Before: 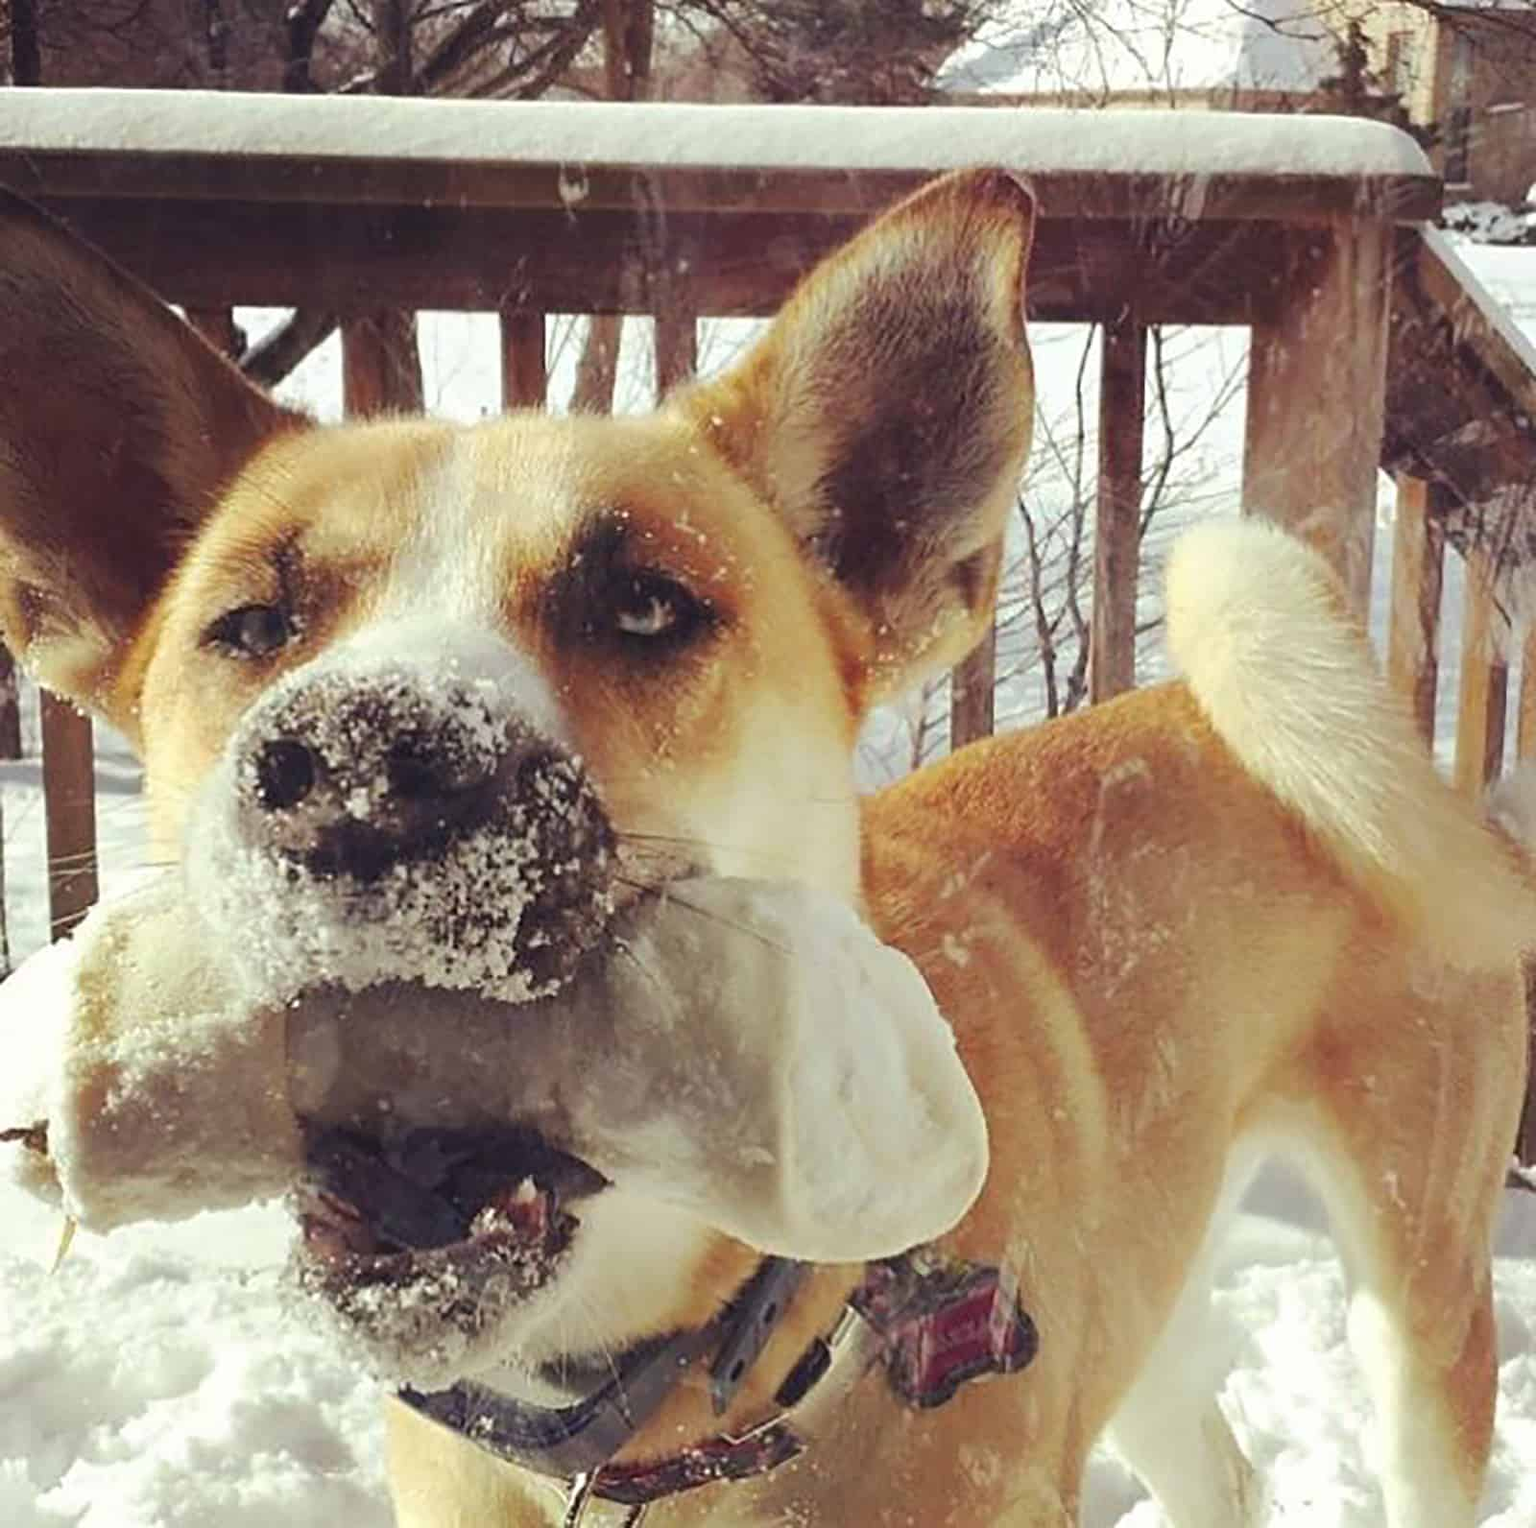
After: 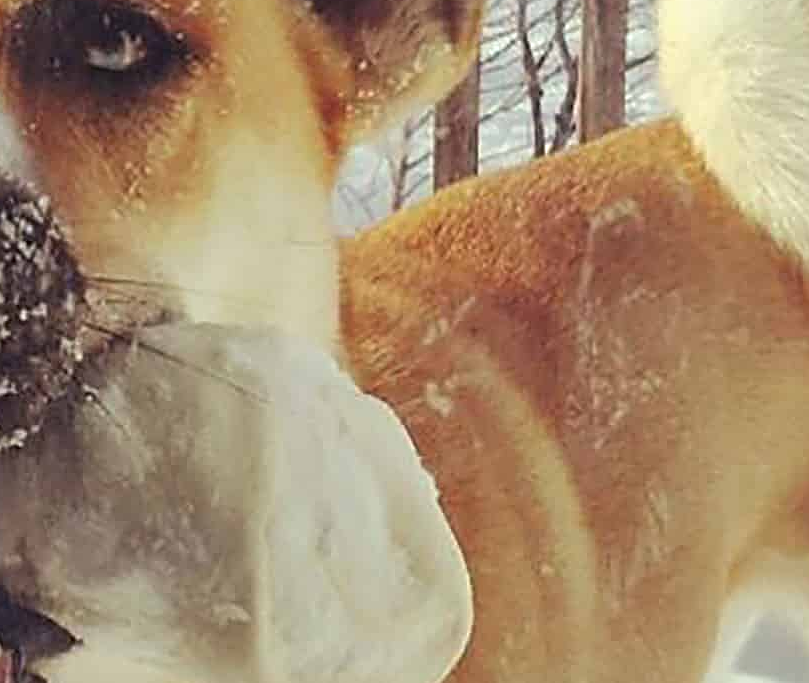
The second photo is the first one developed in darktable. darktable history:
sharpen: on, module defaults
crop: left 34.824%, top 37.13%, right 14.595%, bottom 19.965%
